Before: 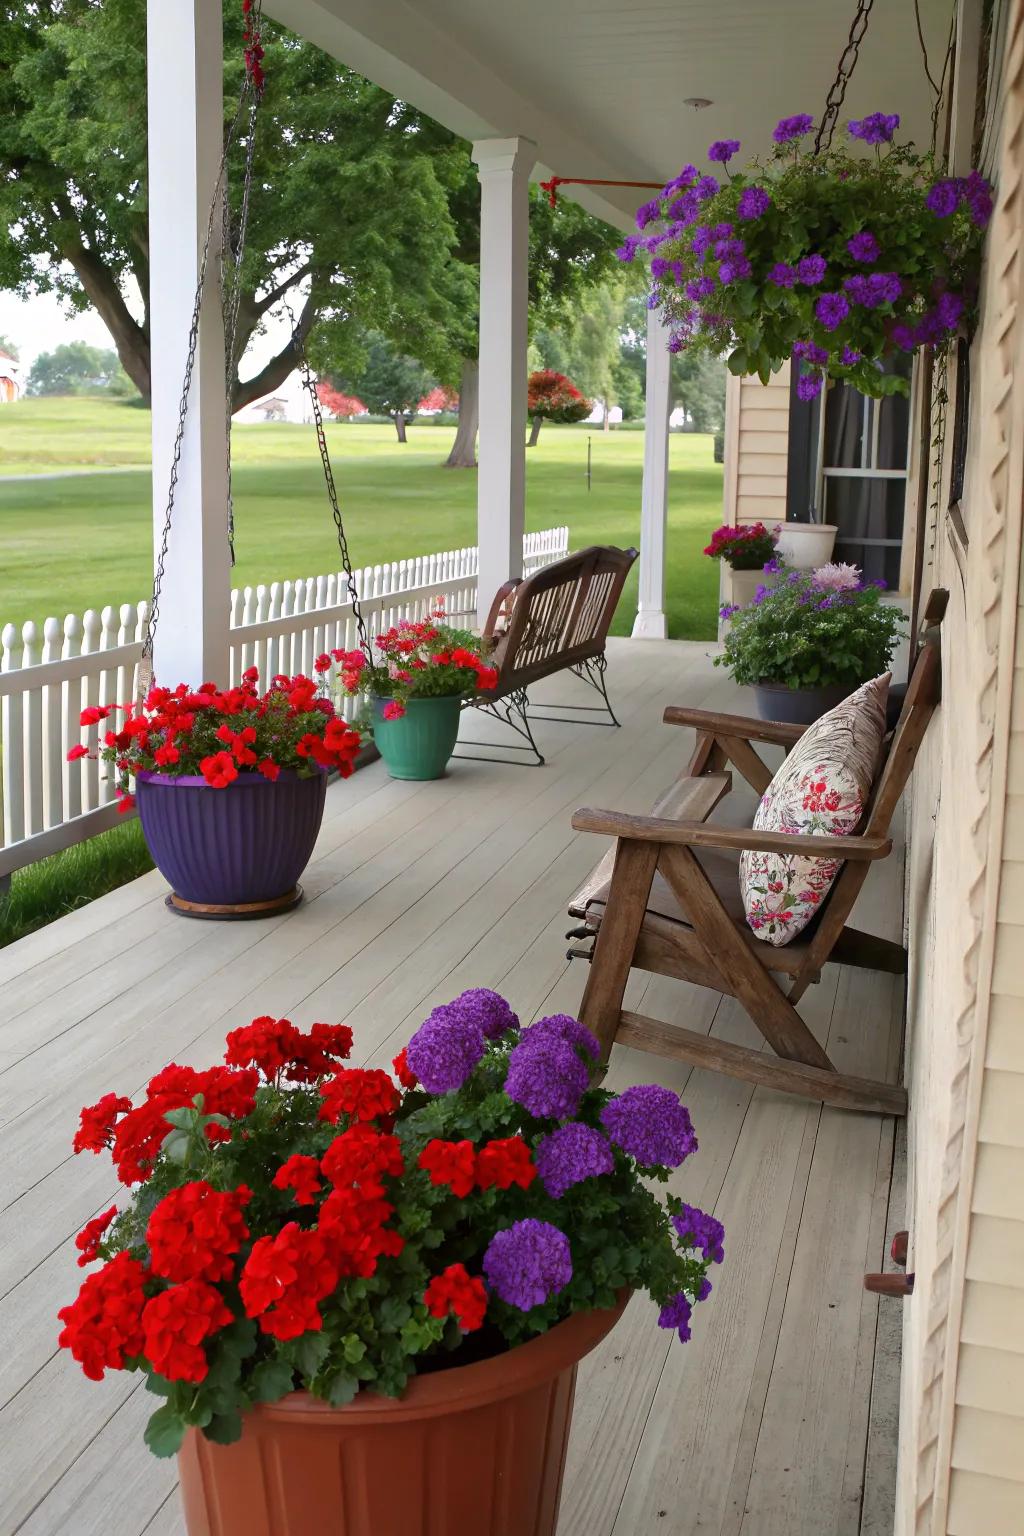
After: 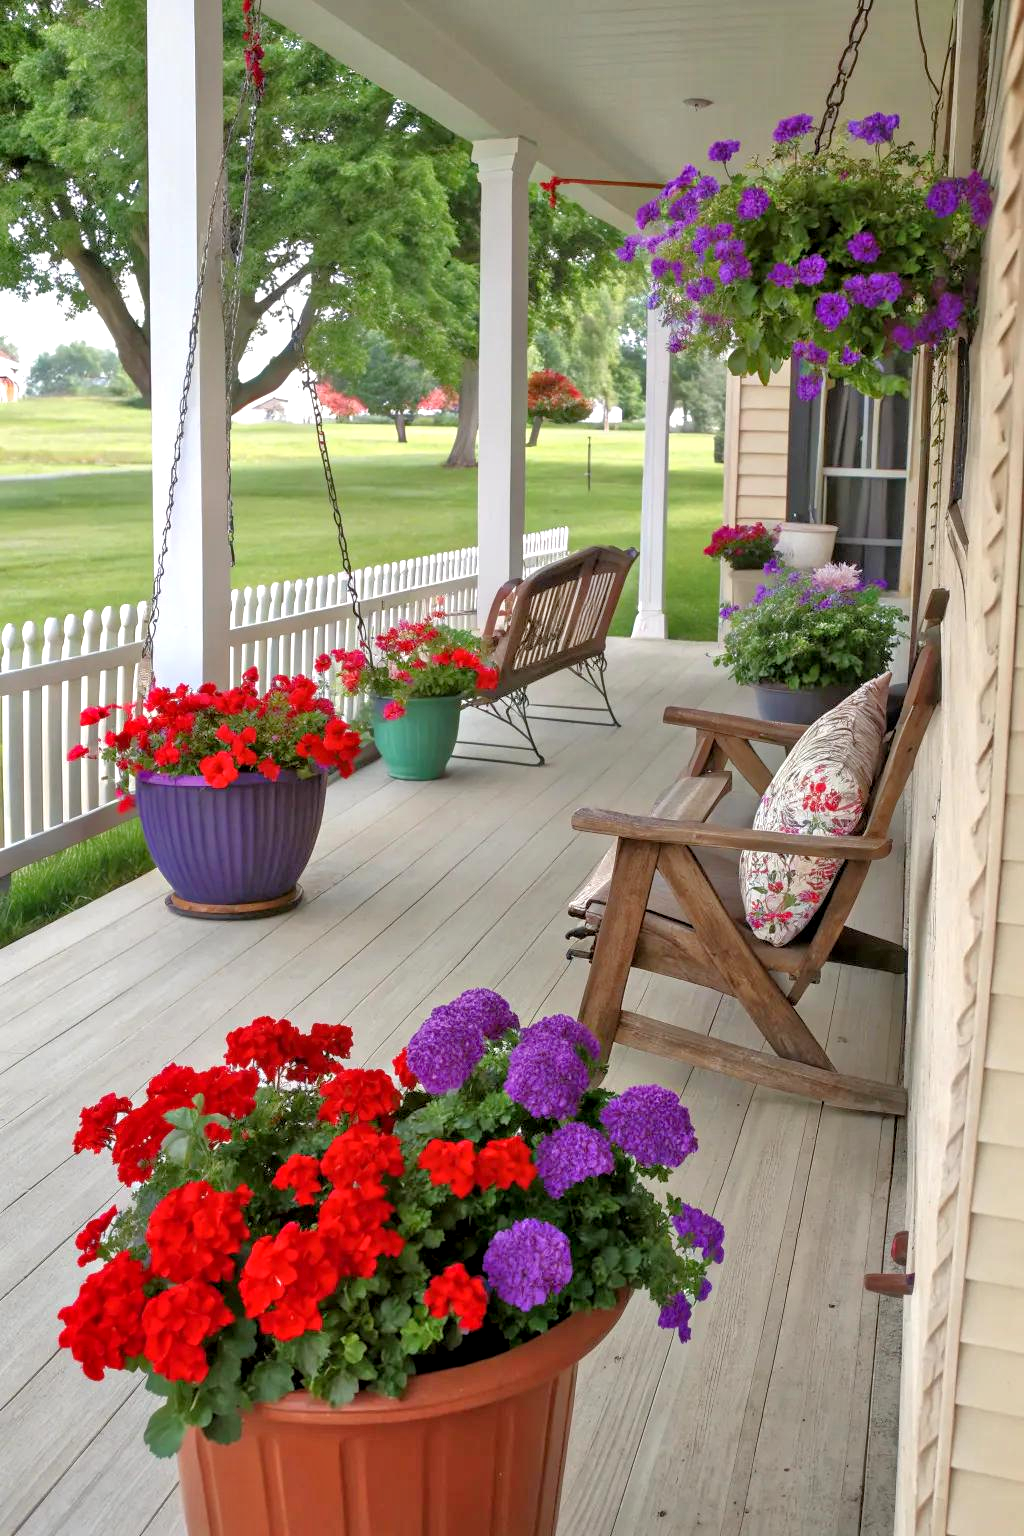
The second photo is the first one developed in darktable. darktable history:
exposure: exposure 0.154 EV, compensate highlight preservation false
local contrast: on, module defaults
tone equalizer: -7 EV 0.153 EV, -6 EV 0.602 EV, -5 EV 1.17 EV, -4 EV 1.32 EV, -3 EV 1.16 EV, -2 EV 0.6 EV, -1 EV 0.16 EV
